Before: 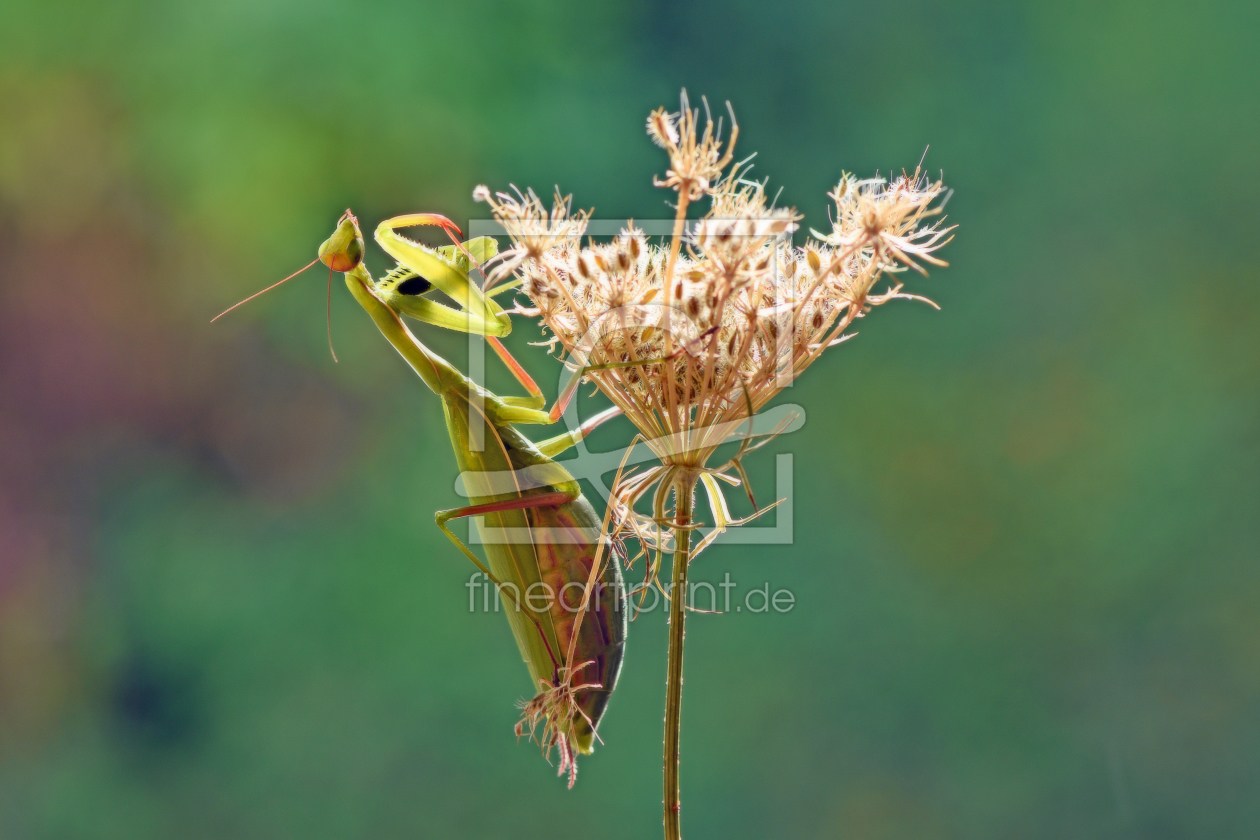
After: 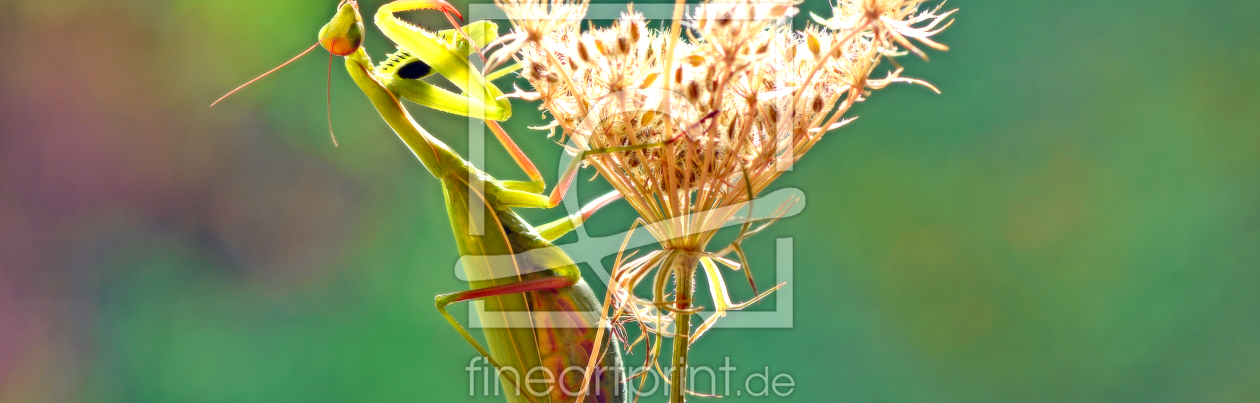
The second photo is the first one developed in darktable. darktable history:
exposure: black level correction 0.001, exposure 0.499 EV, compensate exposure bias true, compensate highlight preservation false
contrast brightness saturation: contrast 0.075, saturation 0.203
crop and rotate: top 25.827%, bottom 26.107%
